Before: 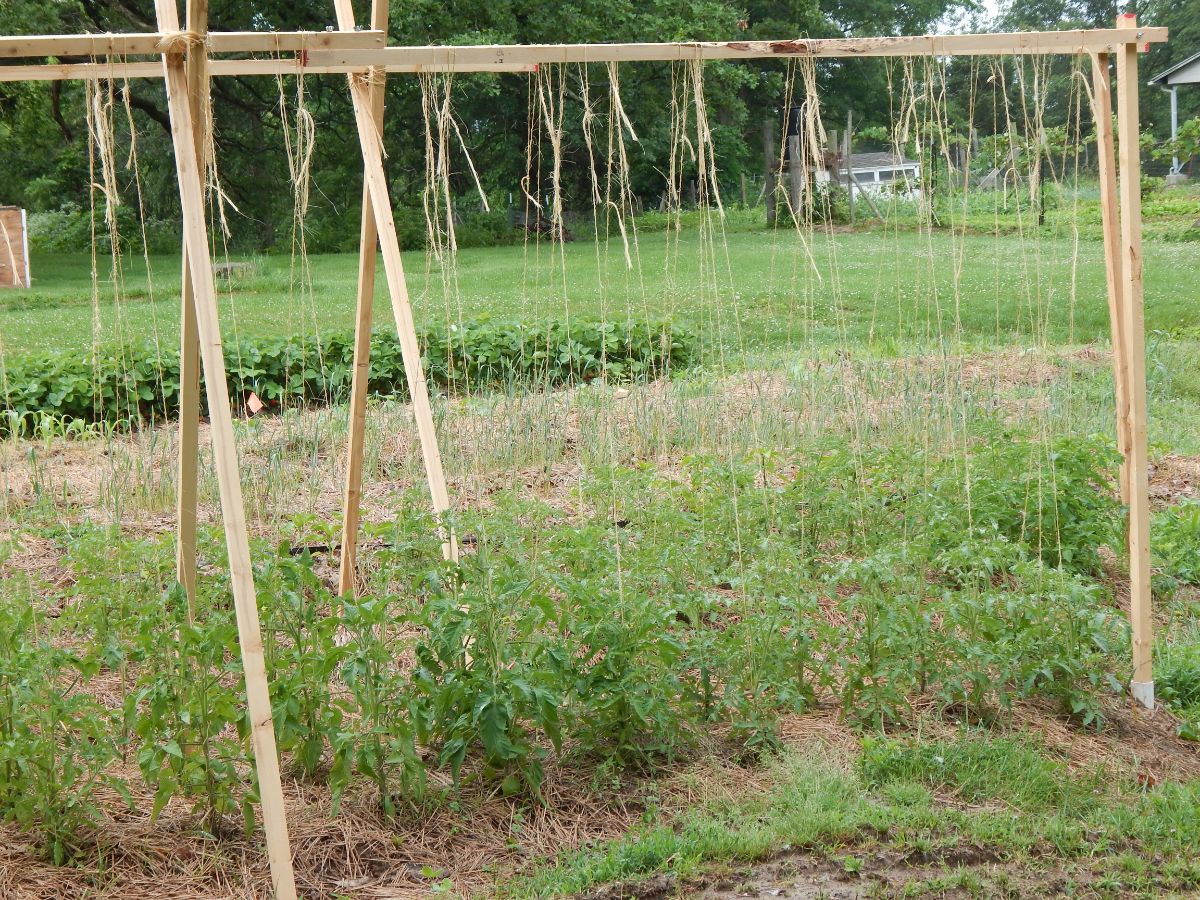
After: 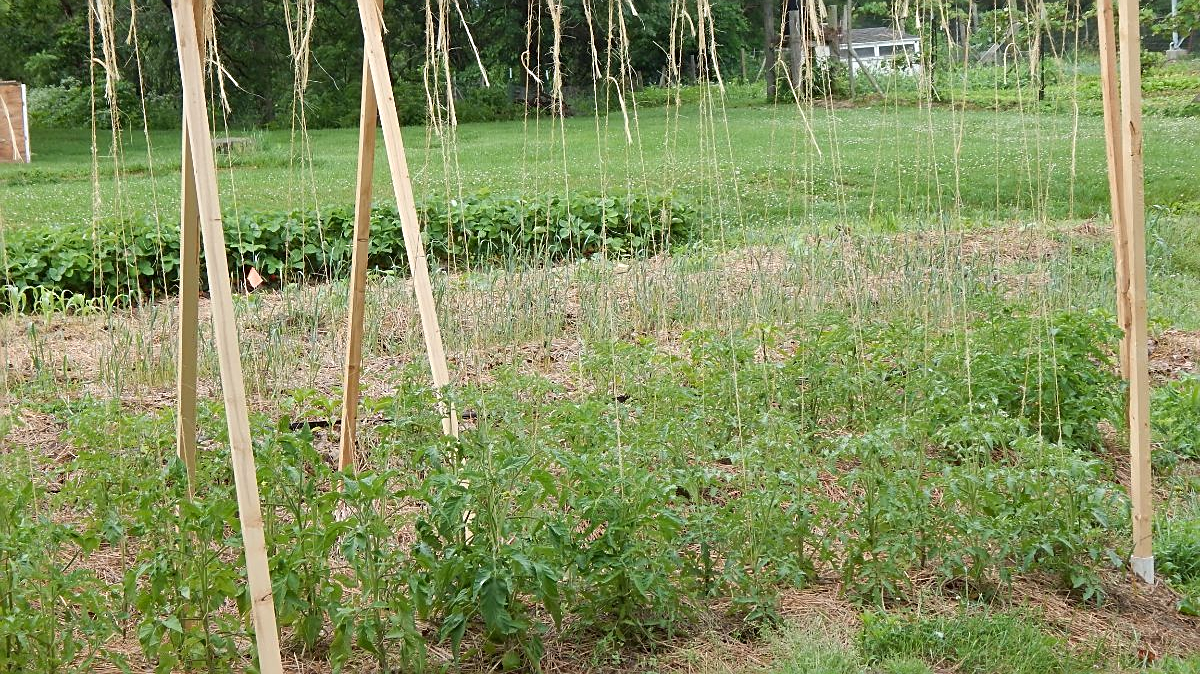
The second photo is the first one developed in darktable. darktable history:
crop: top 13.951%, bottom 11.137%
shadows and highlights: low approximation 0.01, soften with gaussian
sharpen: on, module defaults
